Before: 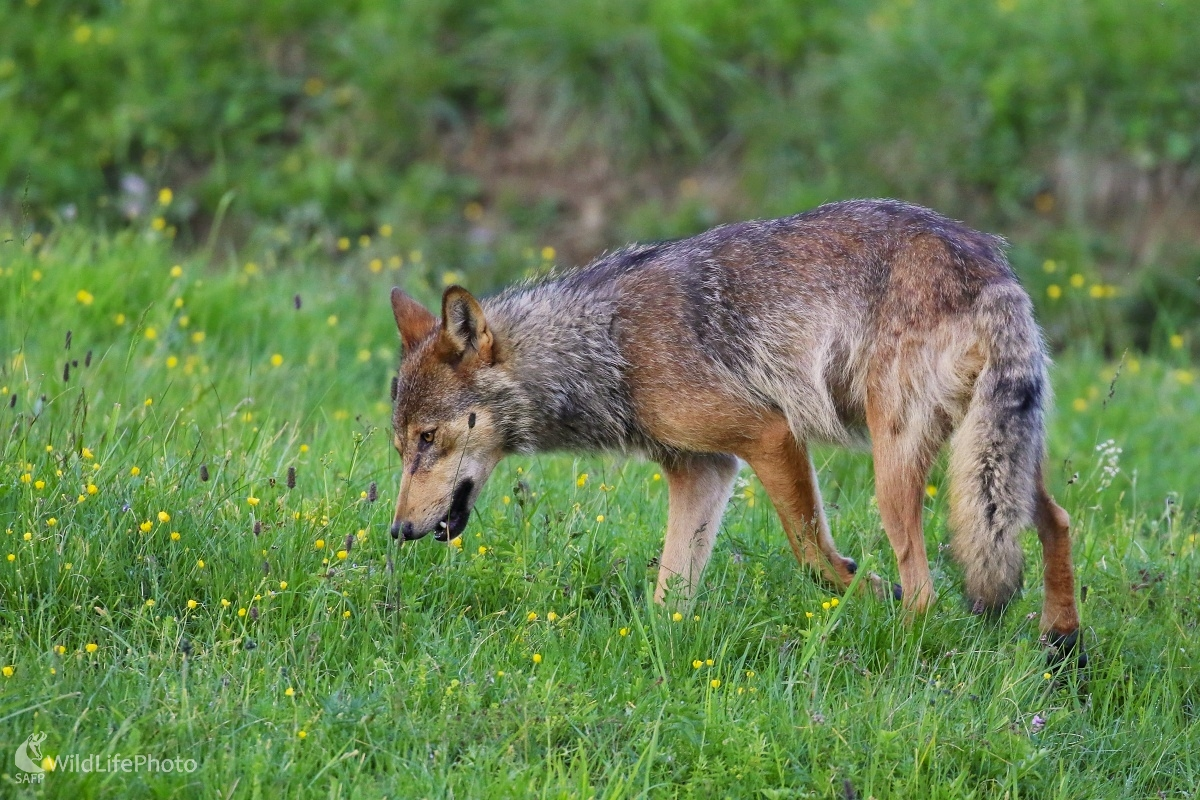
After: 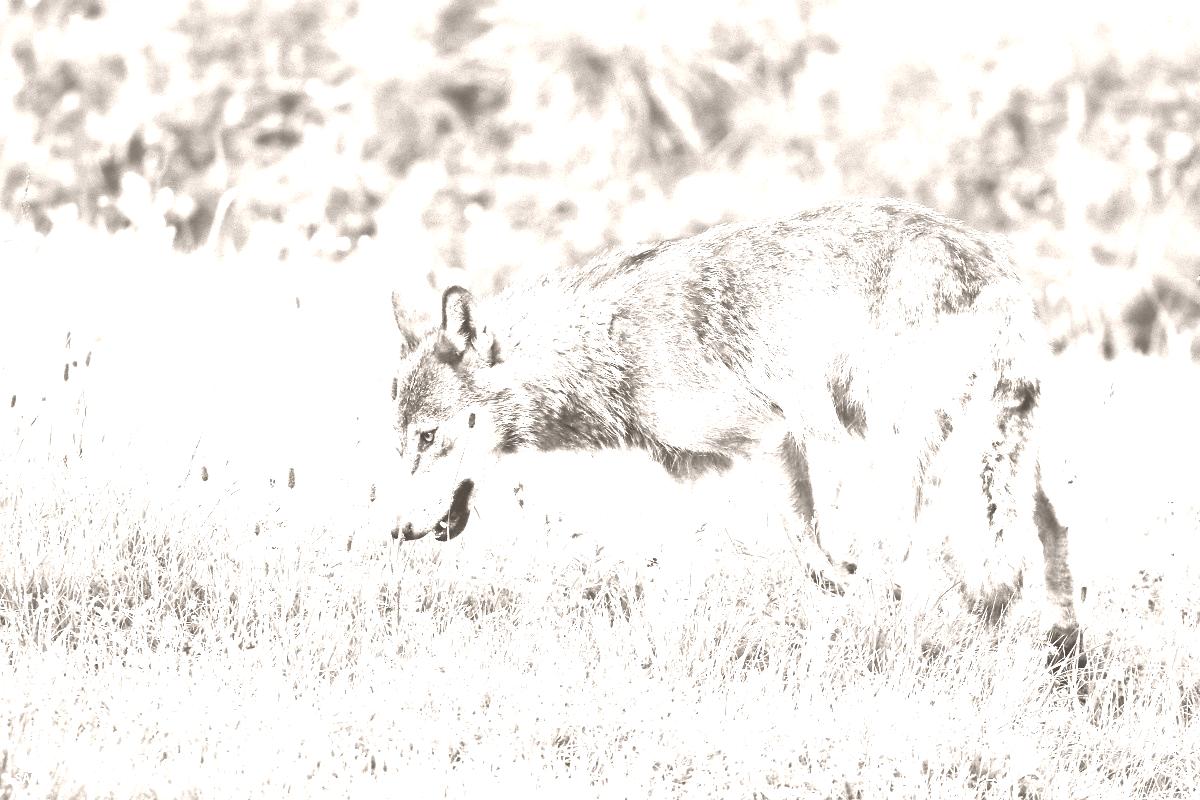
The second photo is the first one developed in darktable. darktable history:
tone equalizer: -8 EV -1.08 EV, -7 EV -1.01 EV, -6 EV -0.867 EV, -5 EV -0.578 EV, -3 EV 0.578 EV, -2 EV 0.867 EV, -1 EV 1.01 EV, +0 EV 1.08 EV, edges refinement/feathering 500, mask exposure compensation -1.57 EV, preserve details no
exposure: black level correction 0.001, exposure 0.5 EV, compensate exposure bias true, compensate highlight preservation false
colorize: hue 34.49°, saturation 35.33%, source mix 100%, lightness 55%, version 1
